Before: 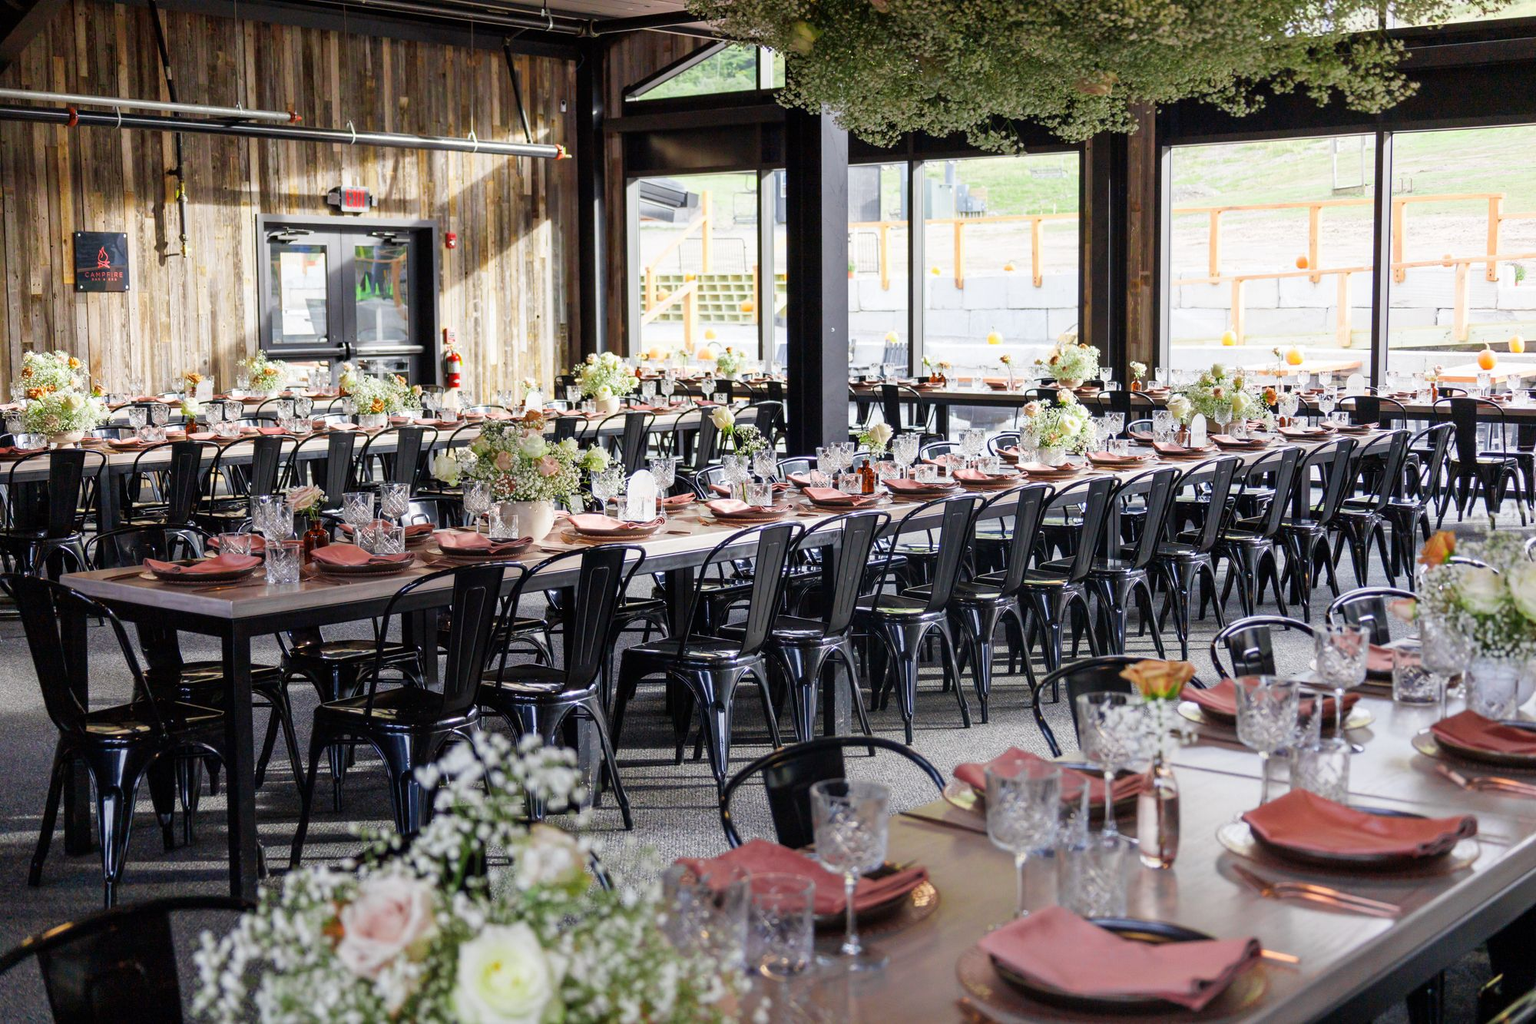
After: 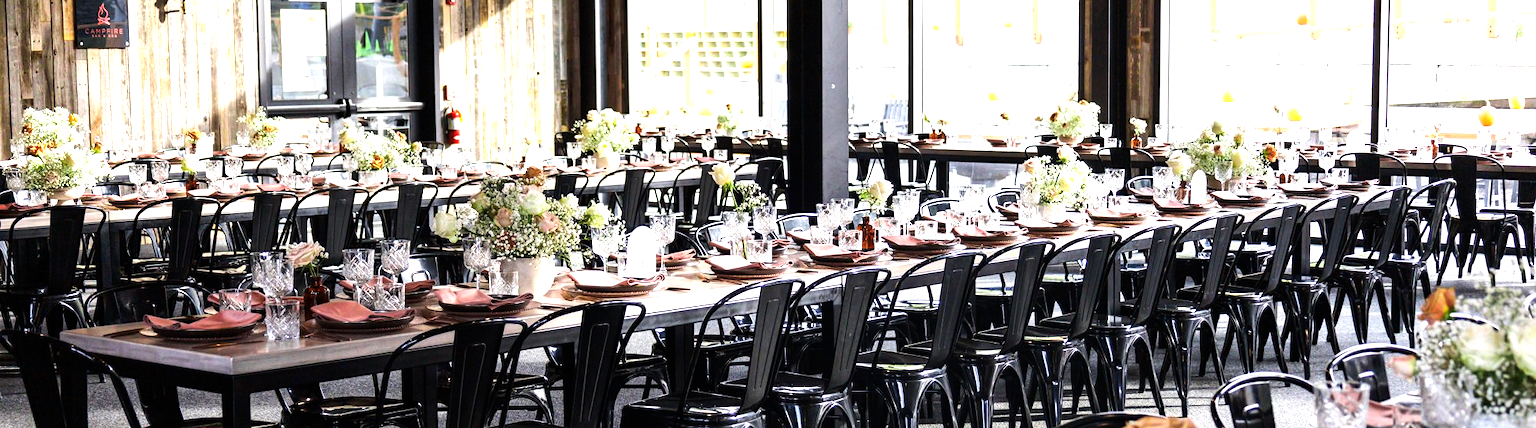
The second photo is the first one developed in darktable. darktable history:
tone equalizer: -8 EV -1.08 EV, -7 EV -1.01 EV, -6 EV -0.867 EV, -5 EV -0.578 EV, -3 EV 0.578 EV, -2 EV 0.867 EV, -1 EV 1.01 EV, +0 EV 1.08 EV, edges refinement/feathering 500, mask exposure compensation -1.57 EV, preserve details no
crop and rotate: top 23.84%, bottom 34.294%
